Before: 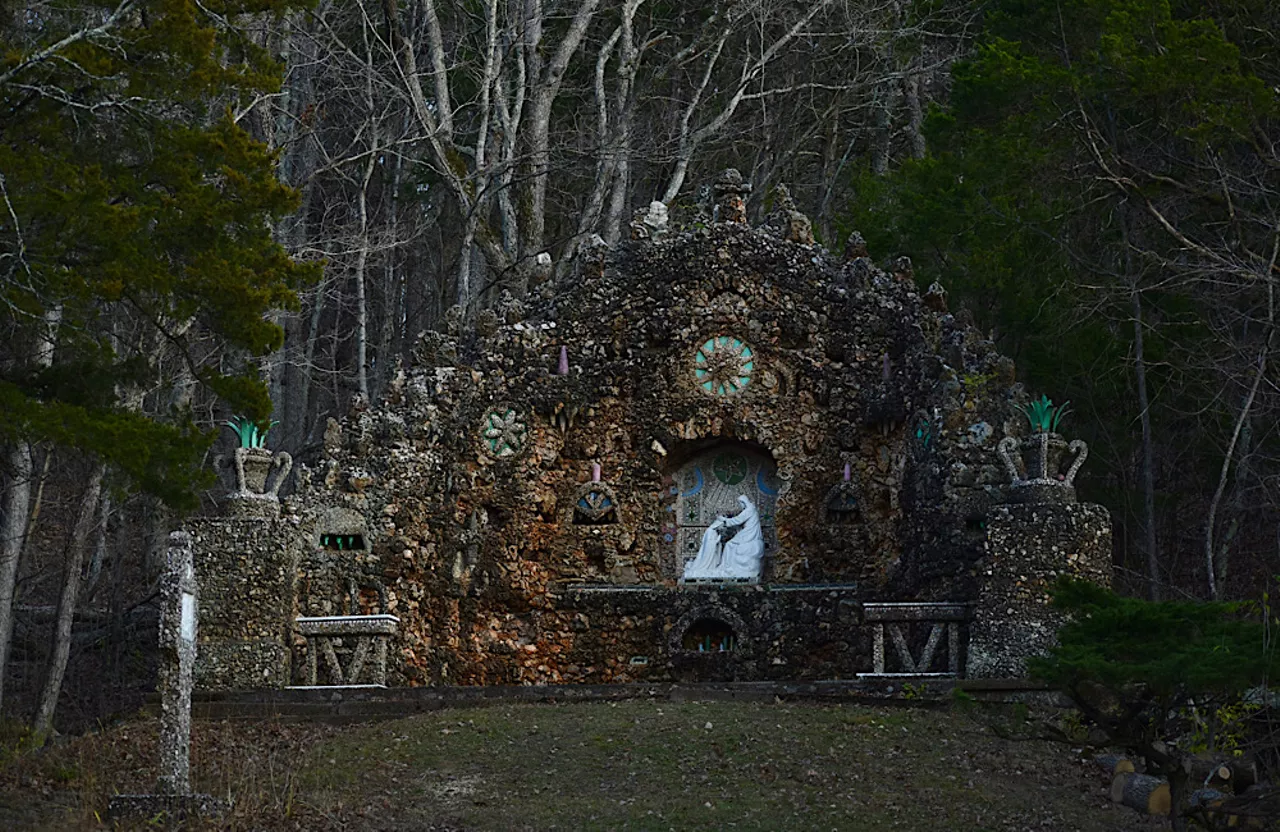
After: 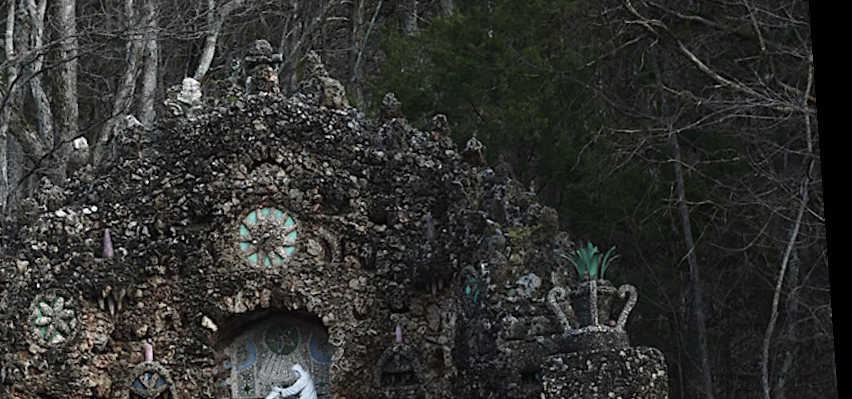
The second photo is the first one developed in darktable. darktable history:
rotate and perspective: rotation -4.25°, automatic cropping off
exposure: black level correction 0, exposure 0.5 EV, compensate highlight preservation false
crop: left 36.005%, top 18.293%, right 0.31%, bottom 38.444%
color zones: curves: ch0 [(0, 0.559) (0.153, 0.551) (0.229, 0.5) (0.429, 0.5) (0.571, 0.5) (0.714, 0.5) (0.857, 0.5) (1, 0.559)]; ch1 [(0, 0.417) (0.112, 0.336) (0.213, 0.26) (0.429, 0.34) (0.571, 0.35) (0.683, 0.331) (0.857, 0.344) (1, 0.417)]
color correction: saturation 0.85
